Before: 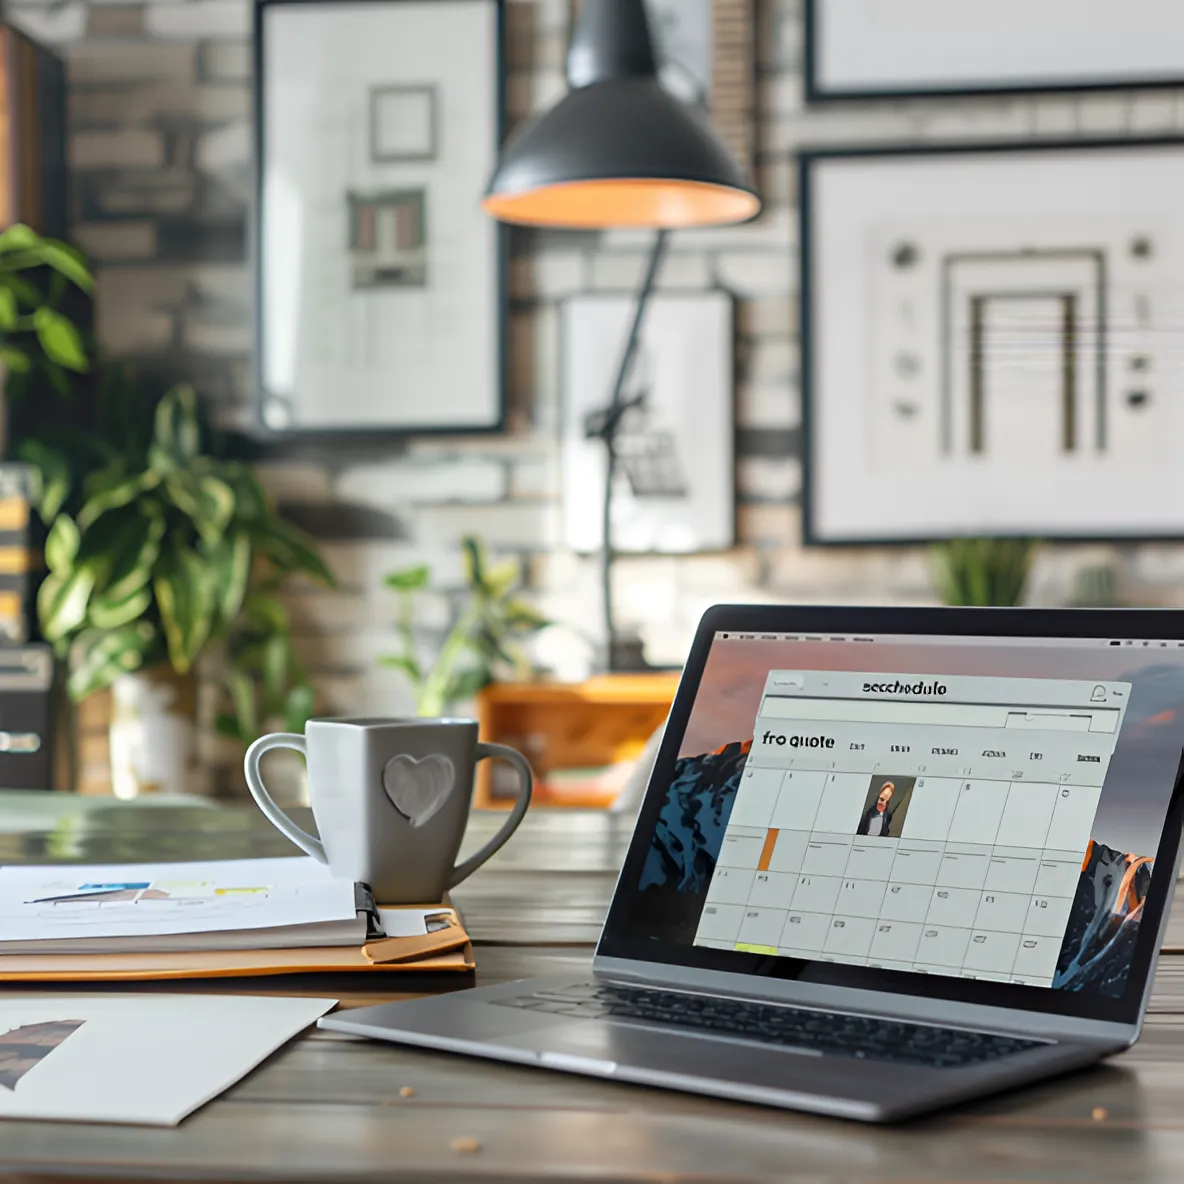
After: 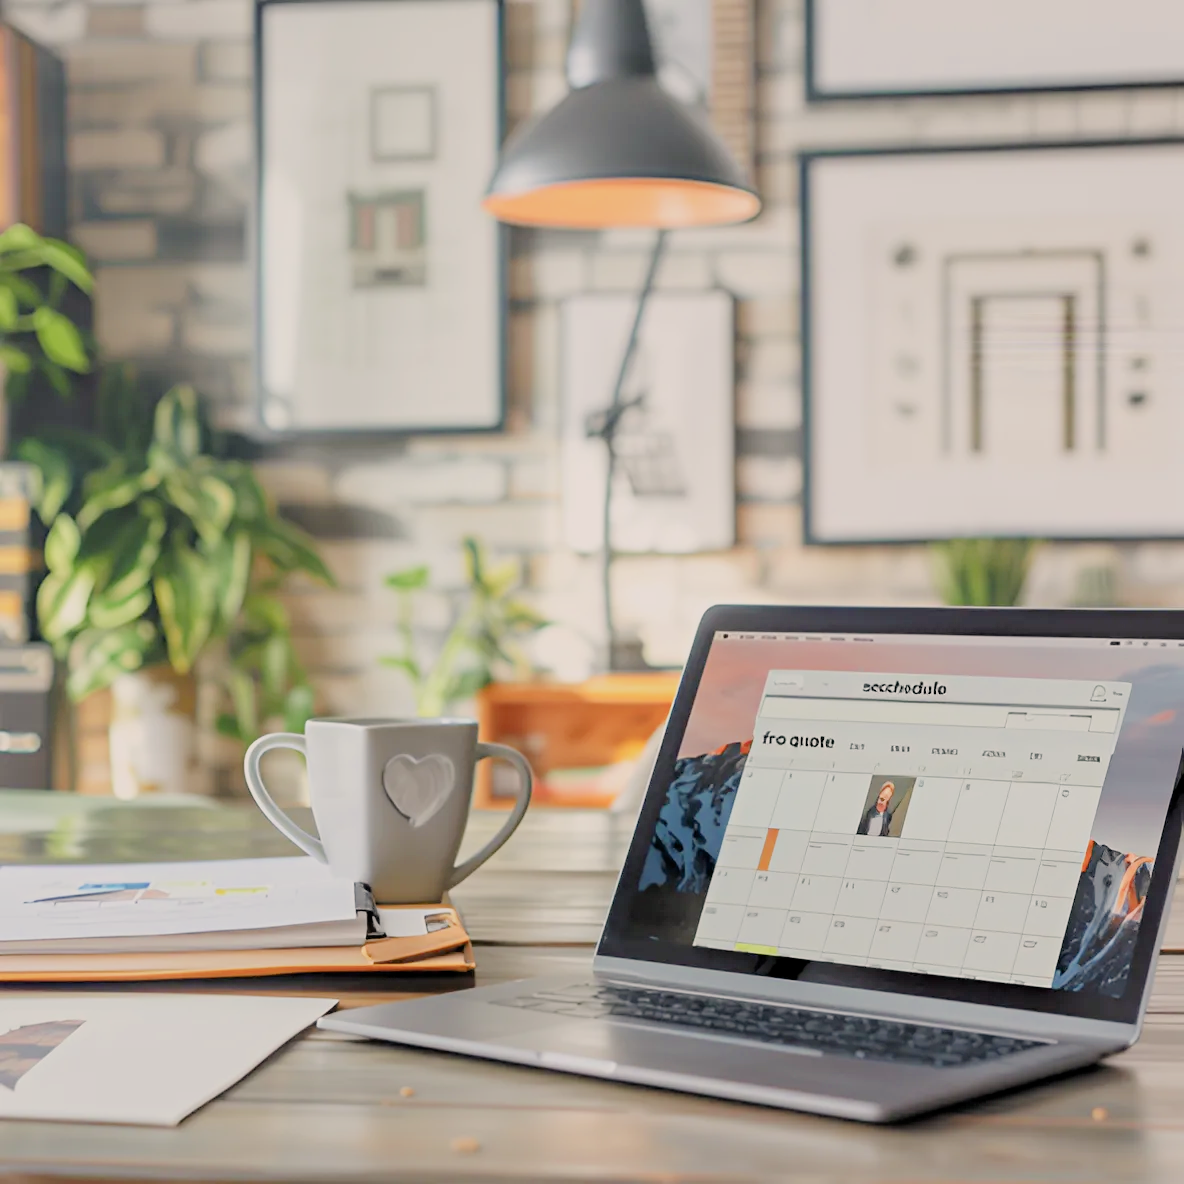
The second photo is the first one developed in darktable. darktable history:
exposure: black level correction 0, exposure 1.443 EV, compensate exposure bias true, compensate highlight preservation false
color correction: highlights a* 3.63, highlights b* 5.13
filmic rgb: black relative exposure -7.02 EV, white relative exposure 6.05 EV, threshold 3.01 EV, target black luminance 0%, hardness 2.73, latitude 61.07%, contrast 0.688, highlights saturation mix 10.39%, shadows ↔ highlights balance -0.055%, enable highlight reconstruction true
